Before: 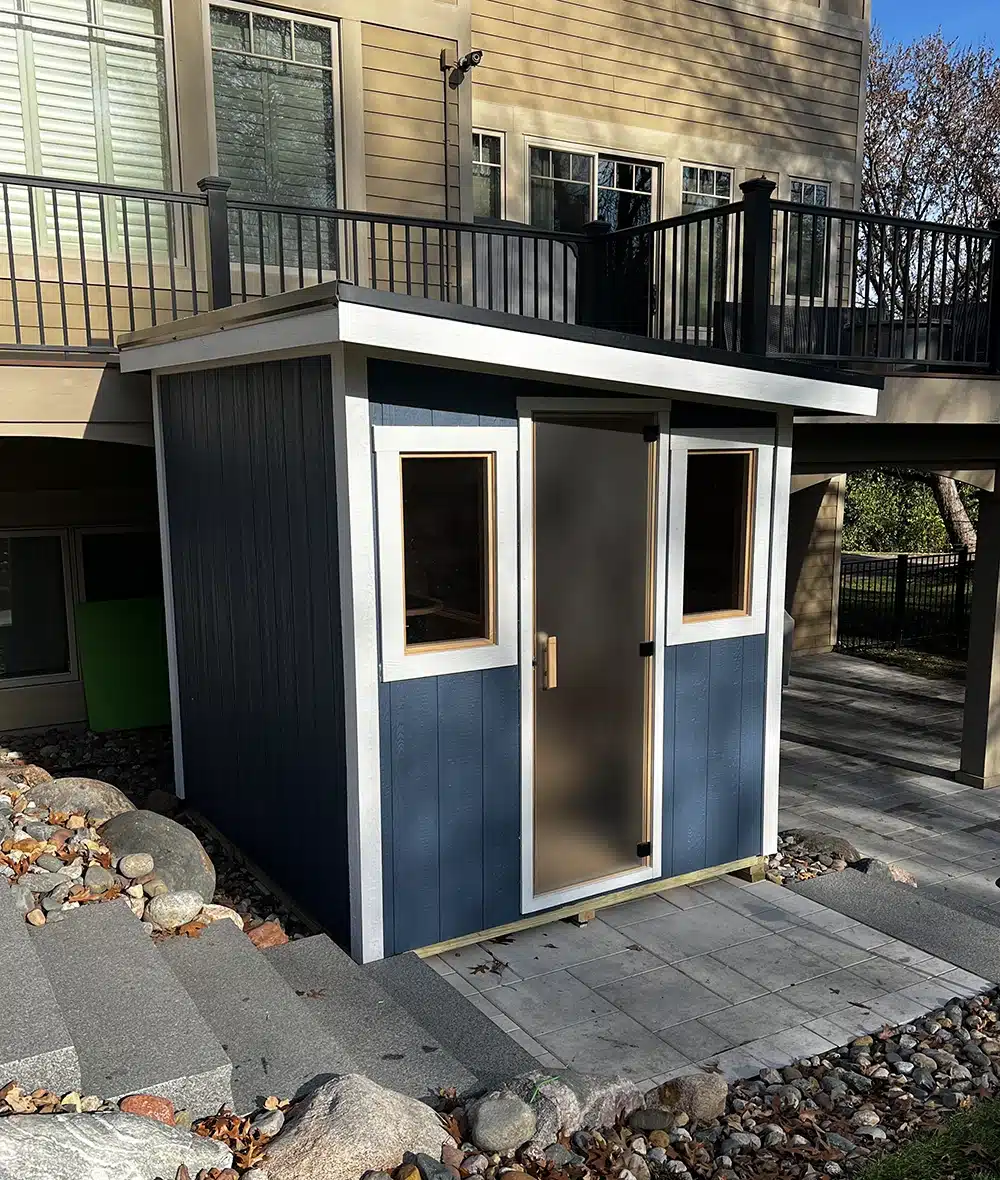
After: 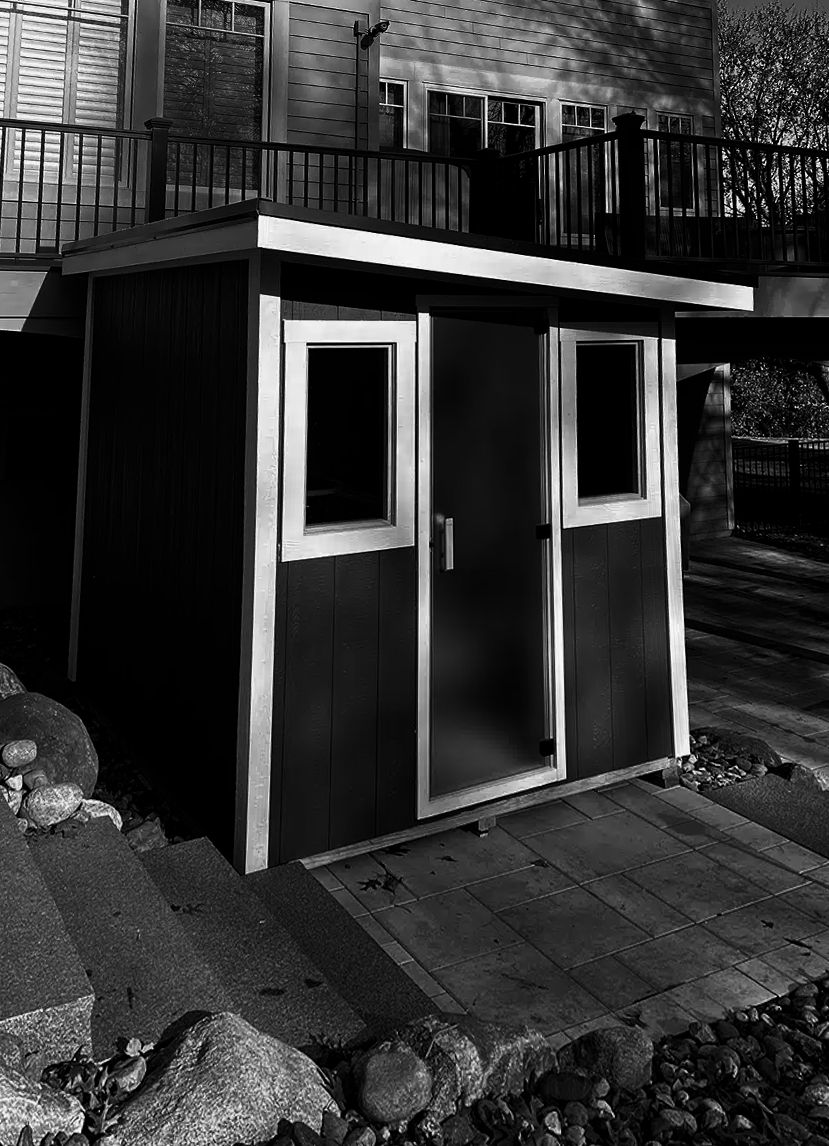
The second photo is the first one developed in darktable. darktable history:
contrast brightness saturation: contrast -0.03, brightness -0.59, saturation -1
rotate and perspective: rotation 0.72°, lens shift (vertical) -0.352, lens shift (horizontal) -0.051, crop left 0.152, crop right 0.859, crop top 0.019, crop bottom 0.964
